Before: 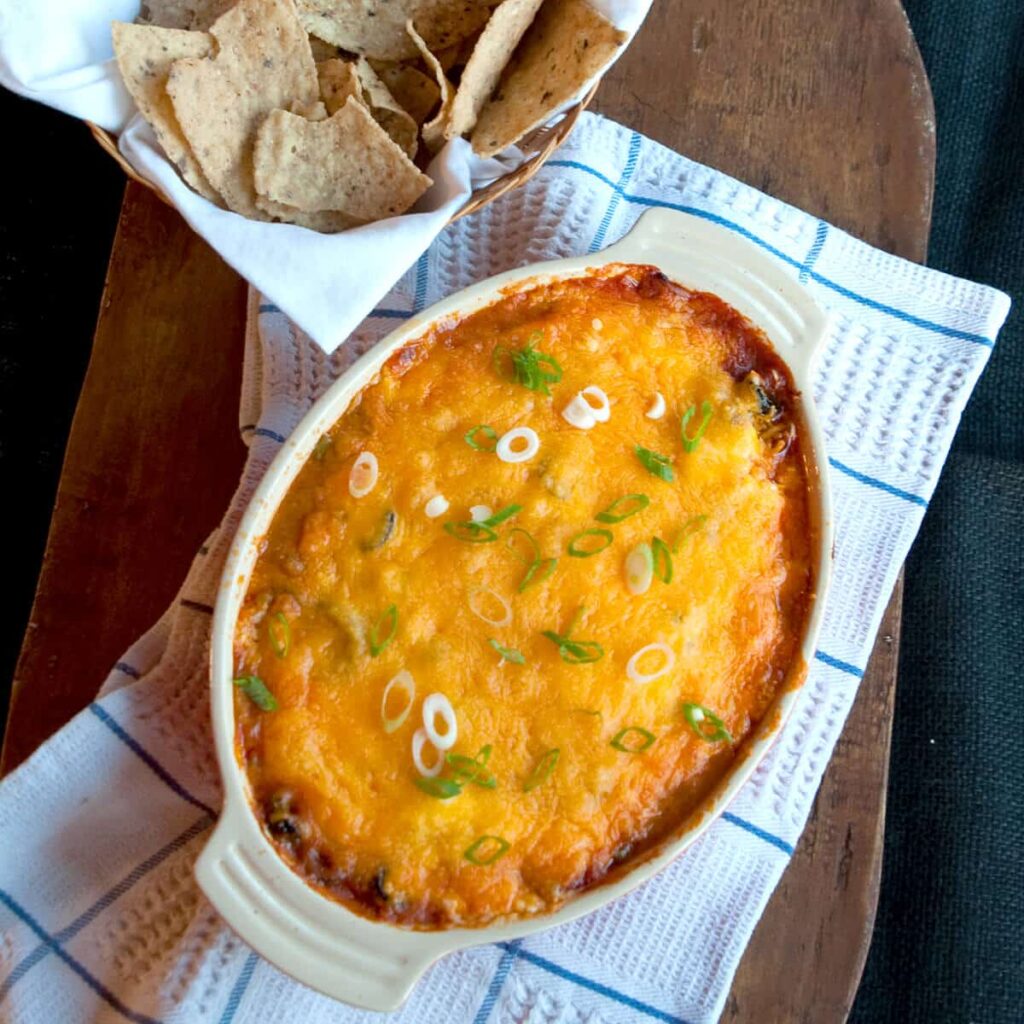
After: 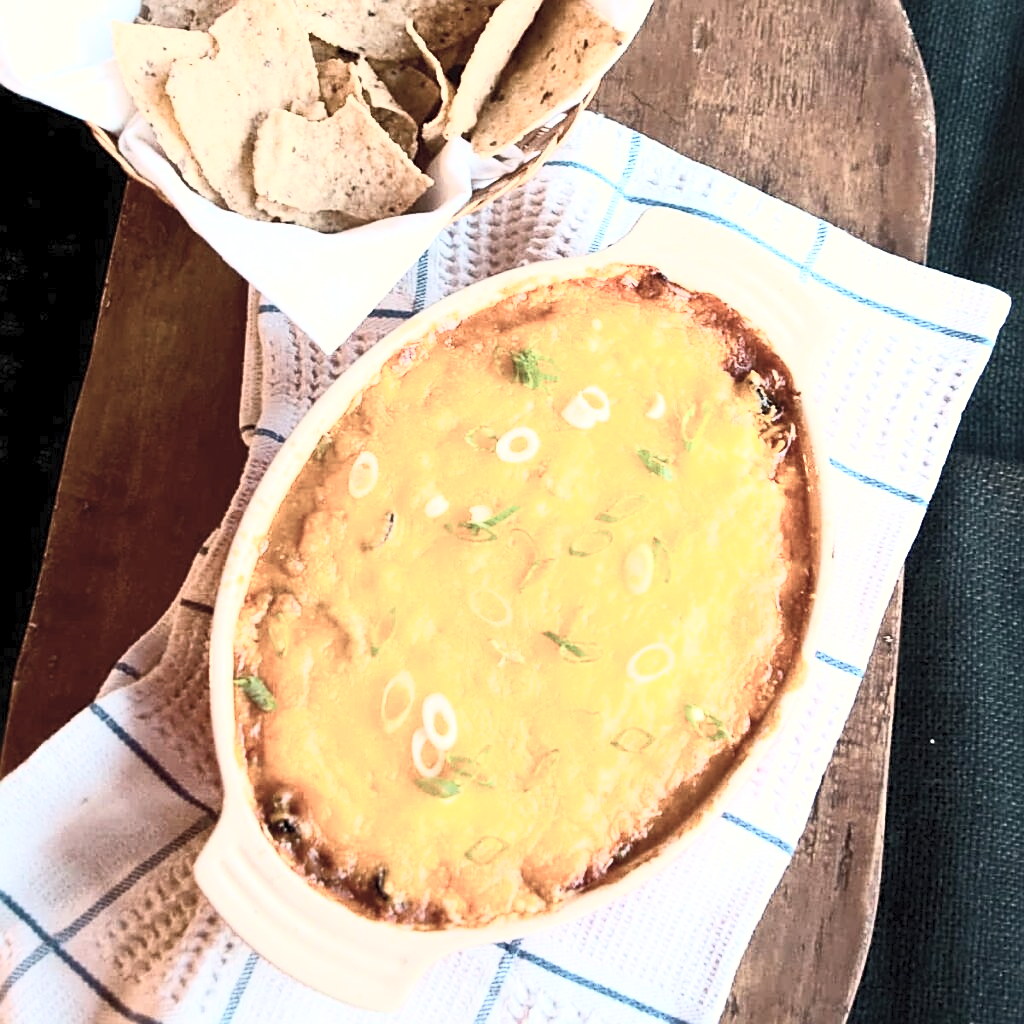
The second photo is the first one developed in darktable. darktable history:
white balance: red 1.127, blue 0.943
velvia: strength 10%
contrast brightness saturation: contrast 0.57, brightness 0.57, saturation -0.34
exposure: exposure 0.2 EV, compensate highlight preservation false
sharpen: on, module defaults
